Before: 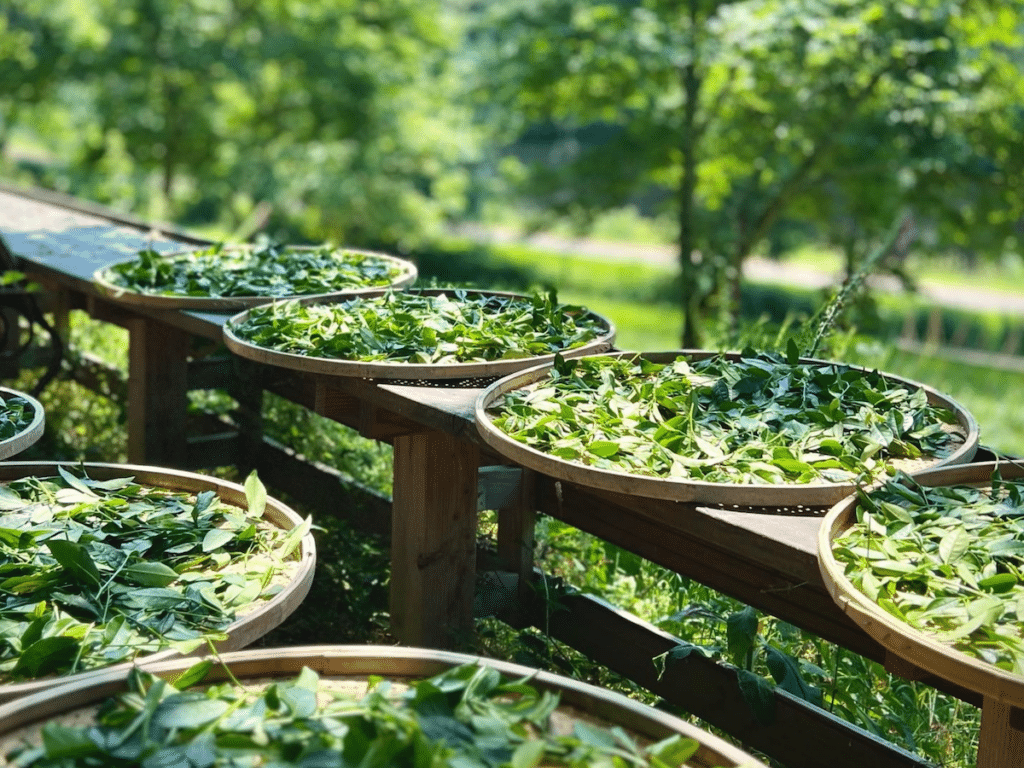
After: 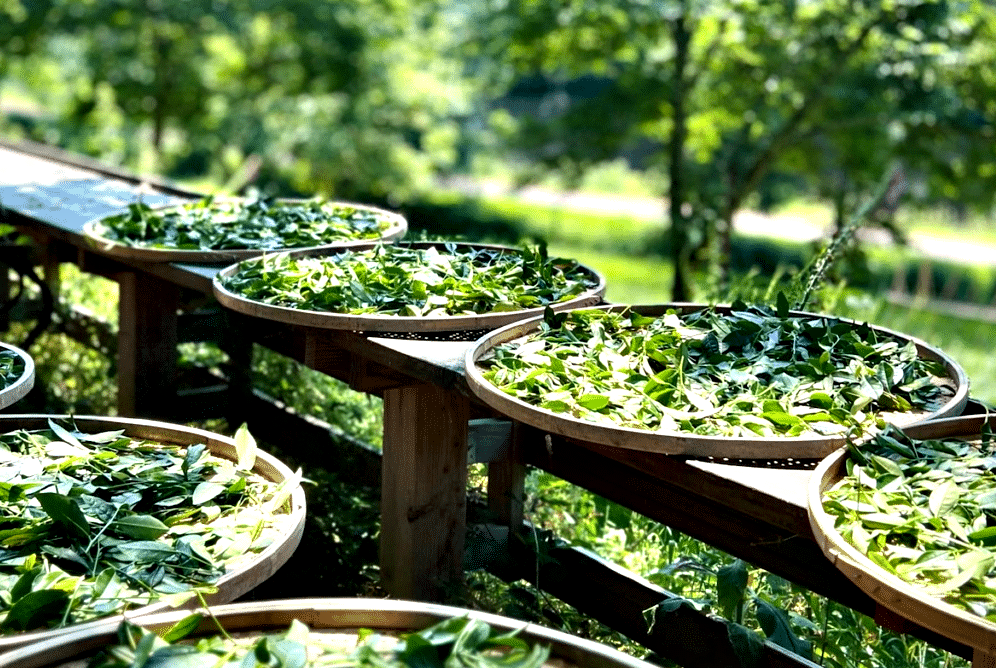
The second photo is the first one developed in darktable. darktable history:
crop: left 1.061%, top 6.134%, right 1.602%, bottom 6.837%
contrast equalizer: octaves 7, y [[0.6 ×6], [0.55 ×6], [0 ×6], [0 ×6], [0 ×6]]
